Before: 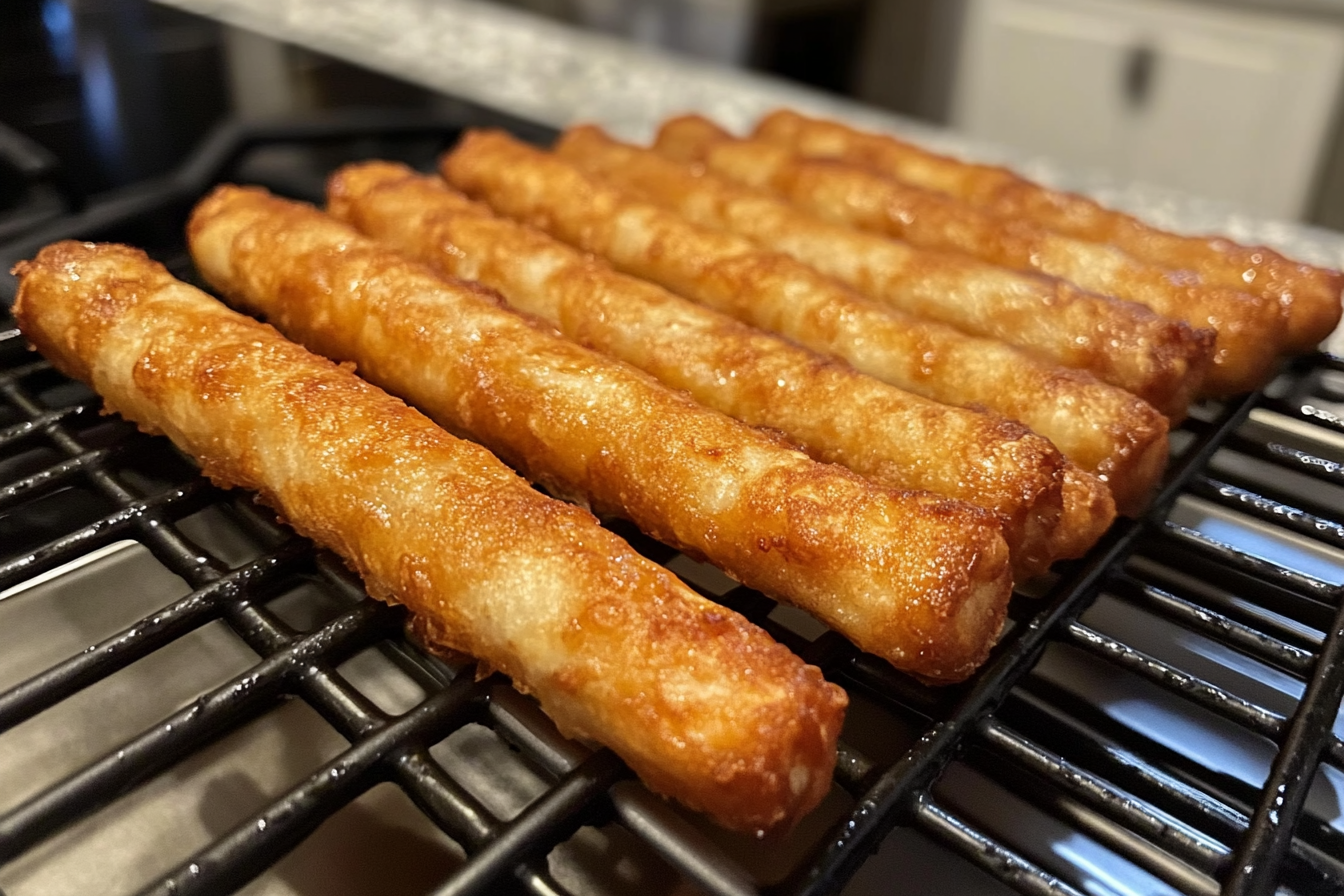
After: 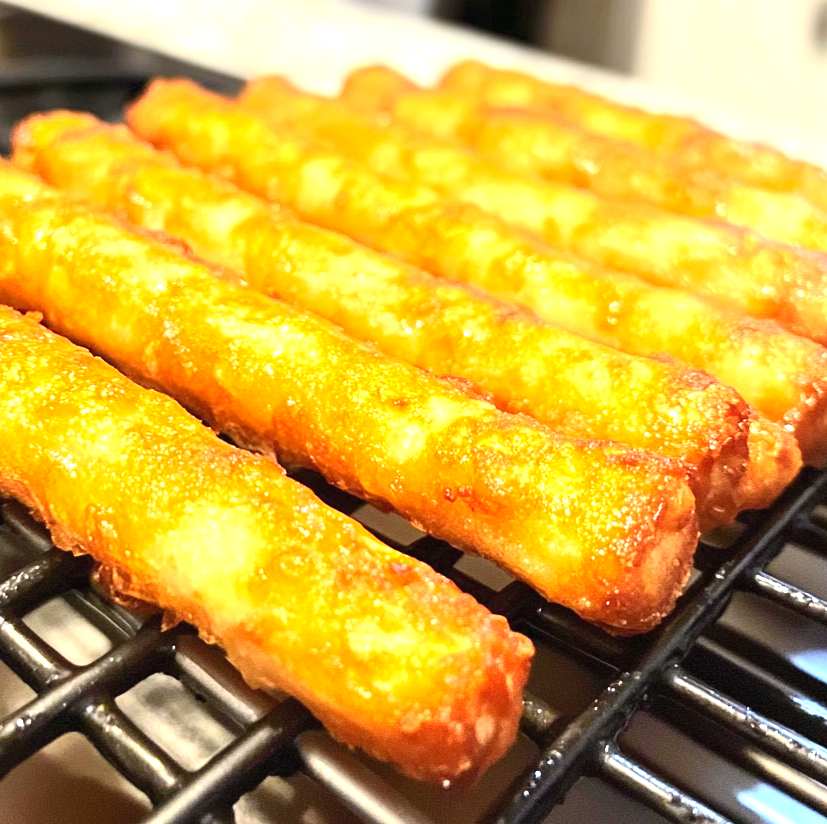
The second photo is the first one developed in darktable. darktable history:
crop and rotate: left 23.414%, top 5.641%, right 15.028%, bottom 2.336%
contrast brightness saturation: contrast 0.2, brightness 0.168, saturation 0.226
exposure: black level correction 0, exposure 1.621 EV, compensate highlight preservation false
